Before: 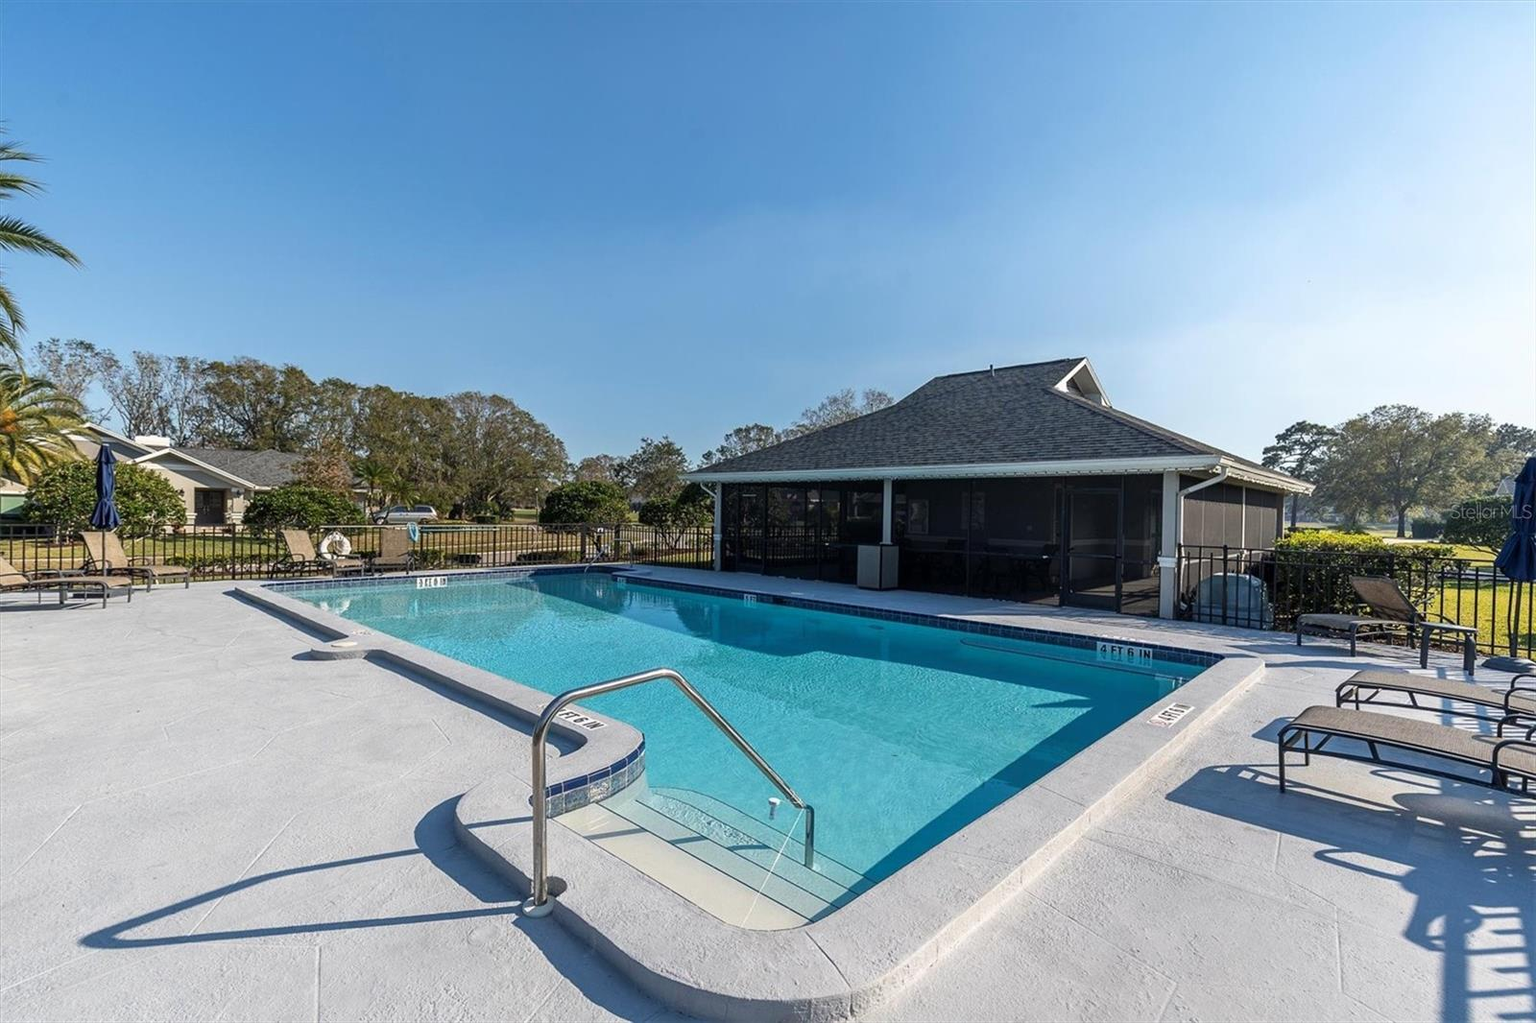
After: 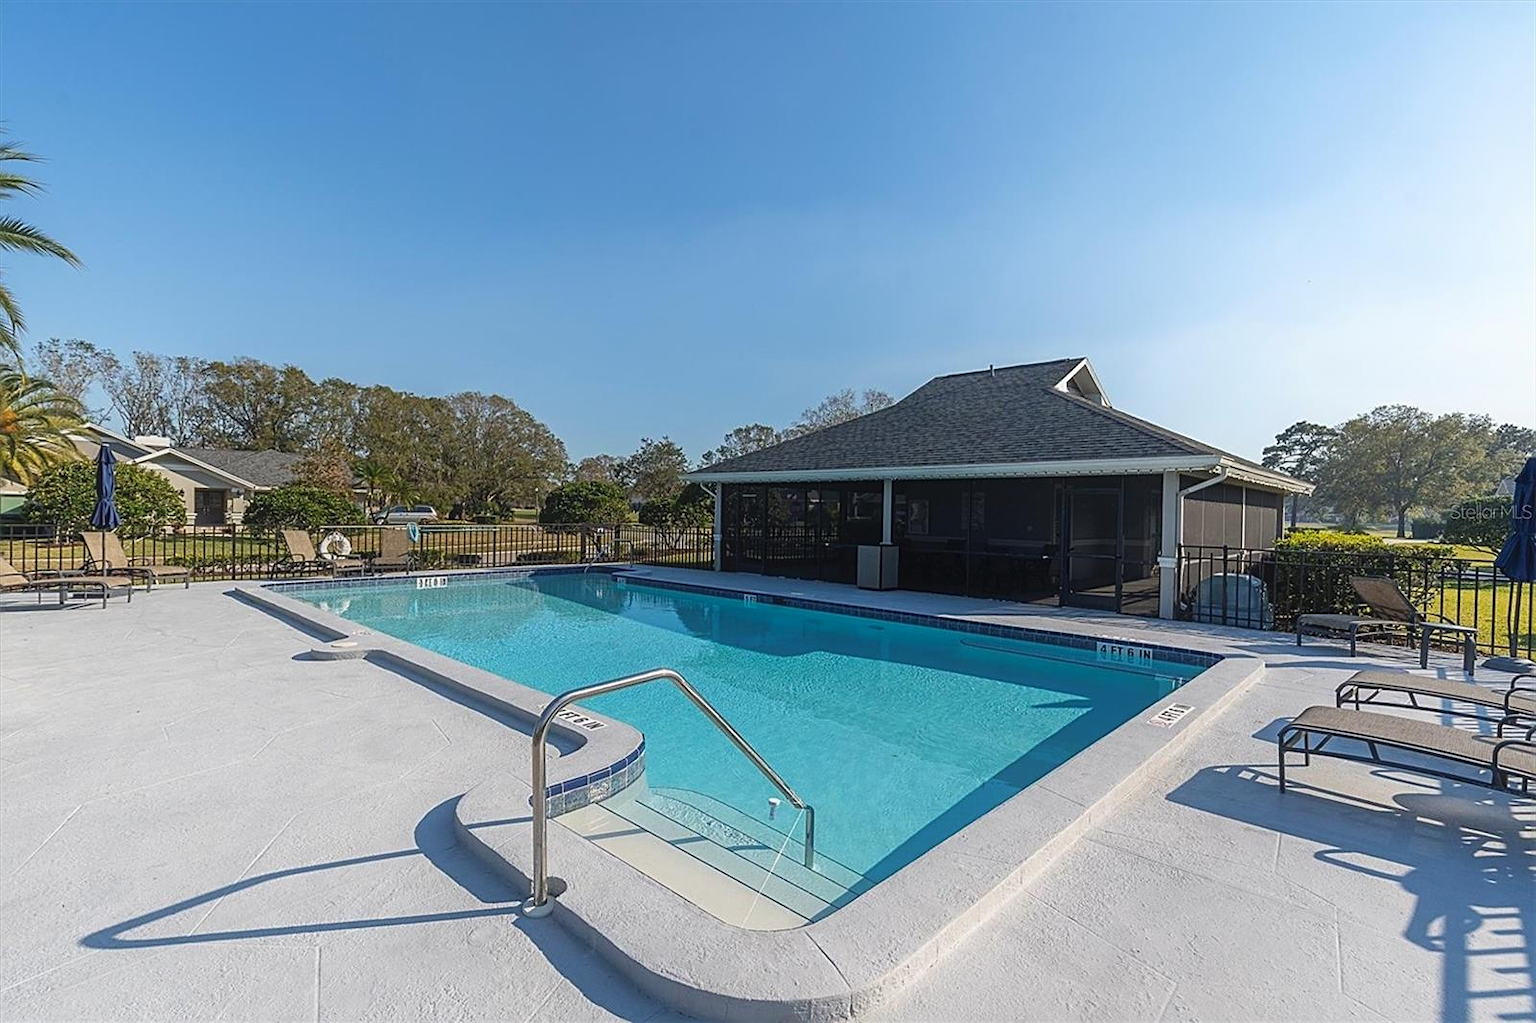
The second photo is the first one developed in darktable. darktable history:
contrast equalizer: octaves 7, y [[0.531, 0.548, 0.559, 0.557, 0.544, 0.527], [0.5 ×6], [0.5 ×6], [0 ×6], [0 ×6]], mix -0.982
sharpen: on, module defaults
